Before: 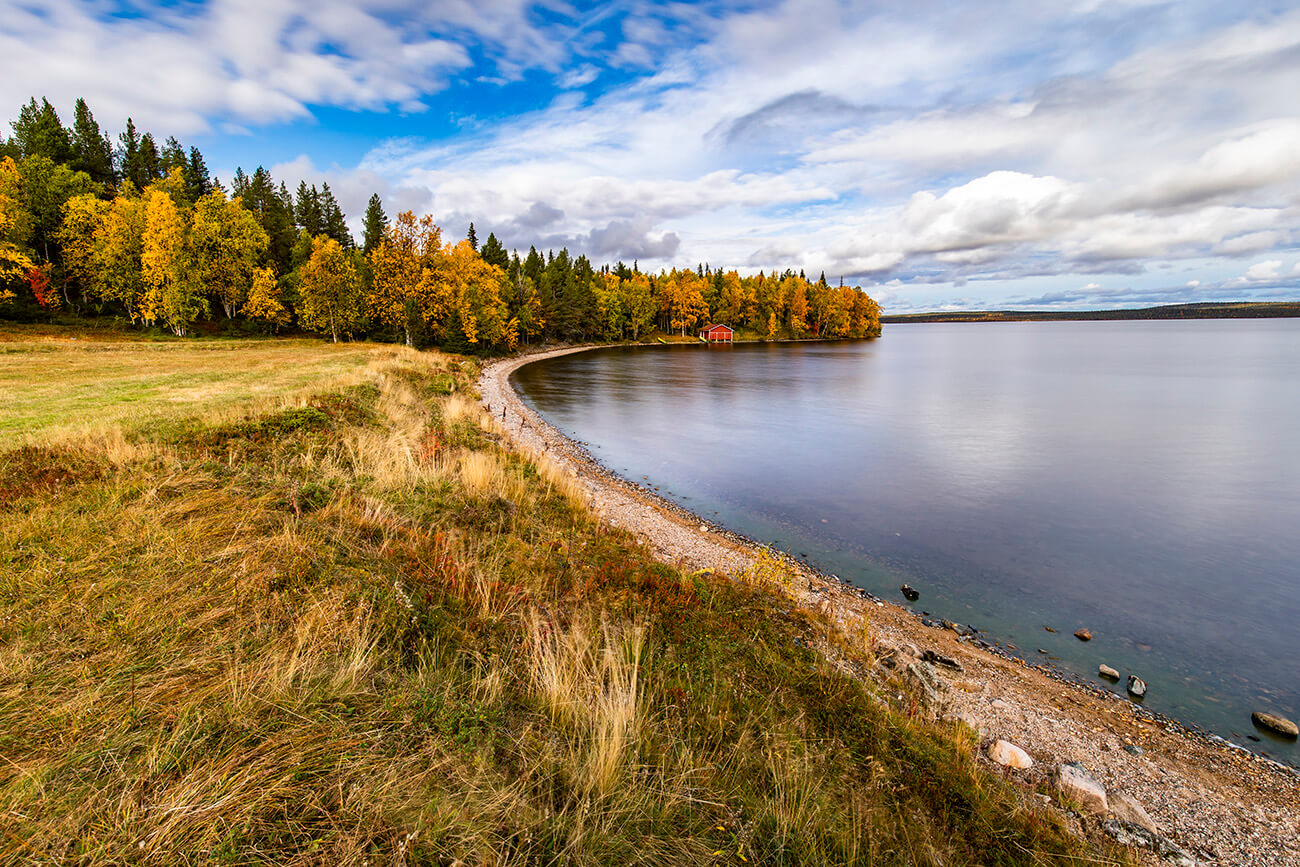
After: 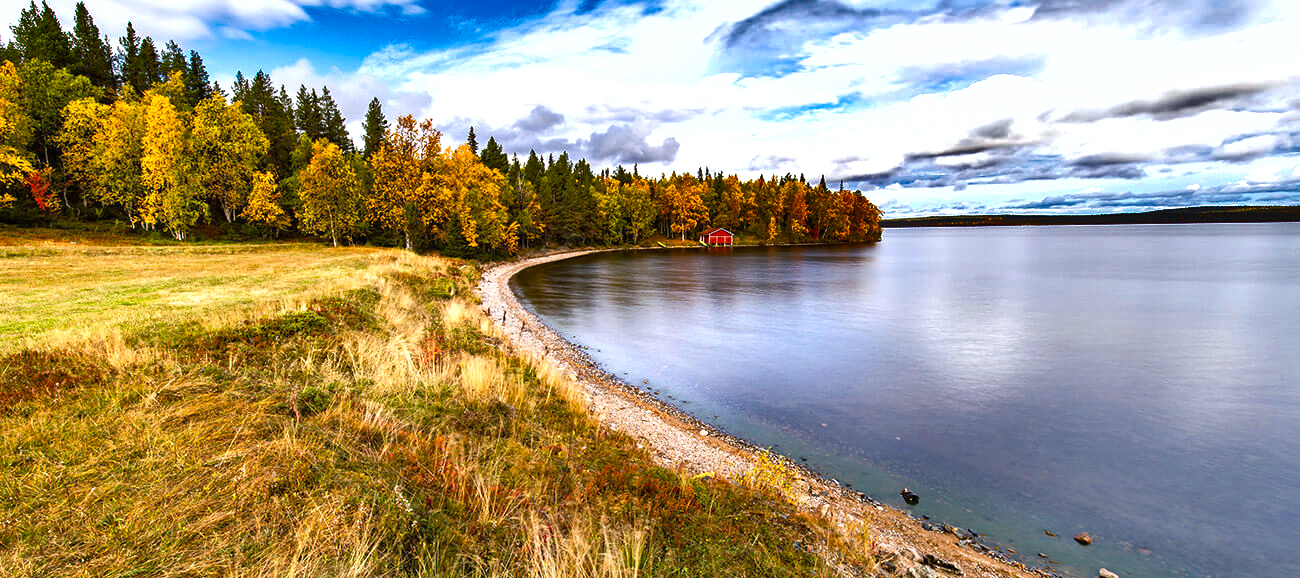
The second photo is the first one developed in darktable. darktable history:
shadows and highlights: white point adjustment -3.64, highlights -63.34, highlights color adjustment 42%, soften with gaussian
exposure: black level correction 0, exposure 0.7 EV, compensate exposure bias true, compensate highlight preservation false
crop: top 11.166%, bottom 22.168%
white balance: red 0.976, blue 1.04
